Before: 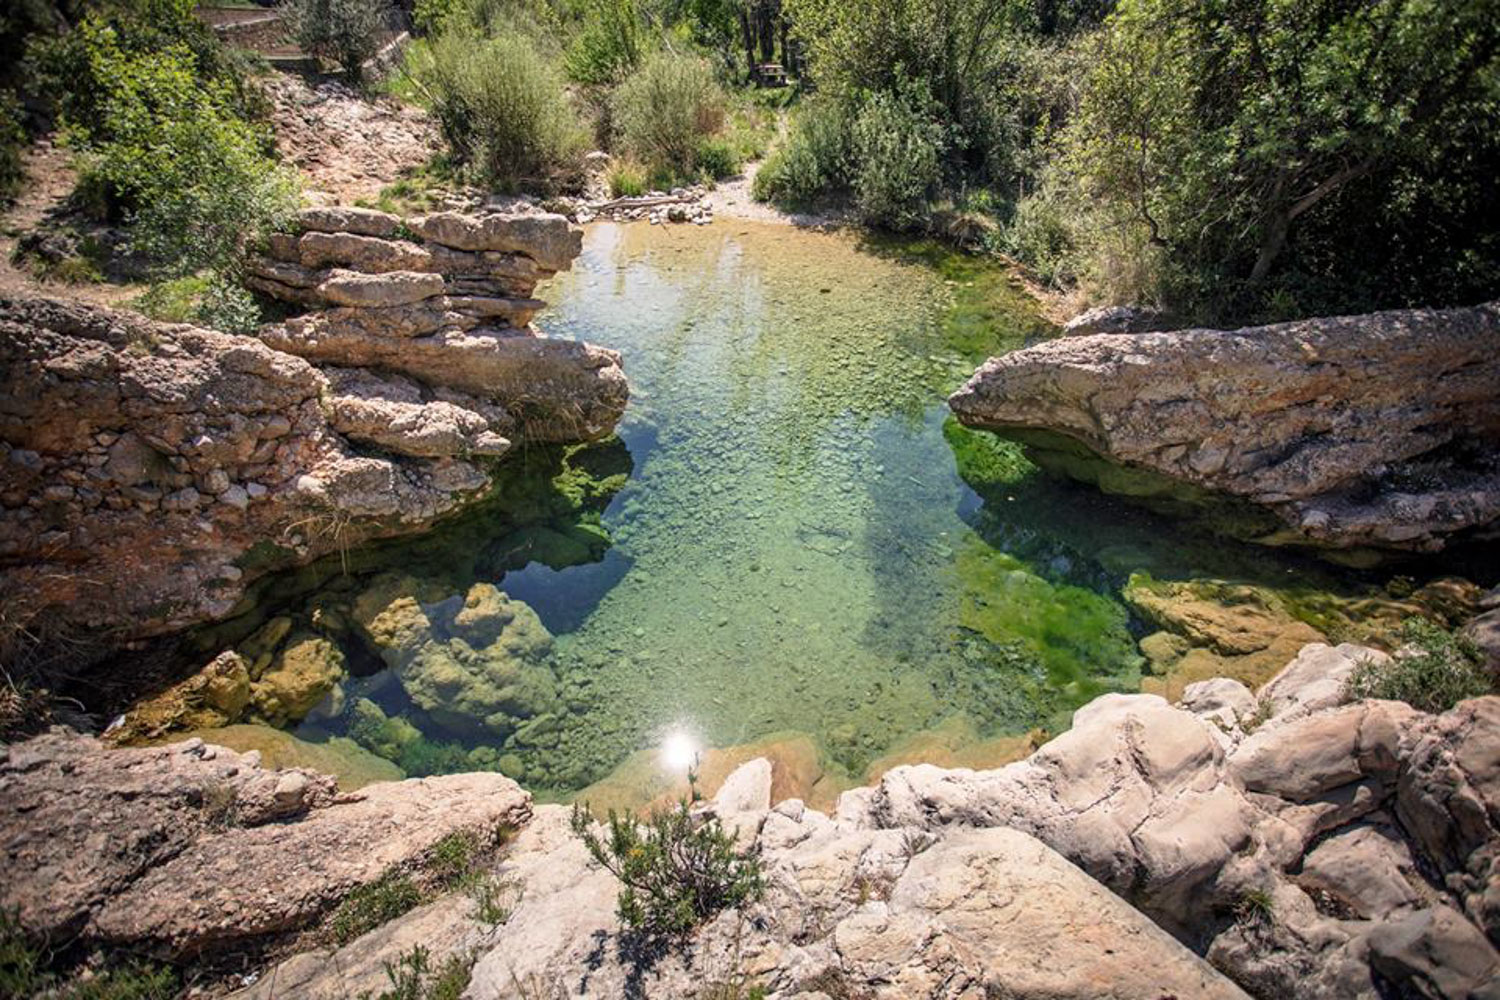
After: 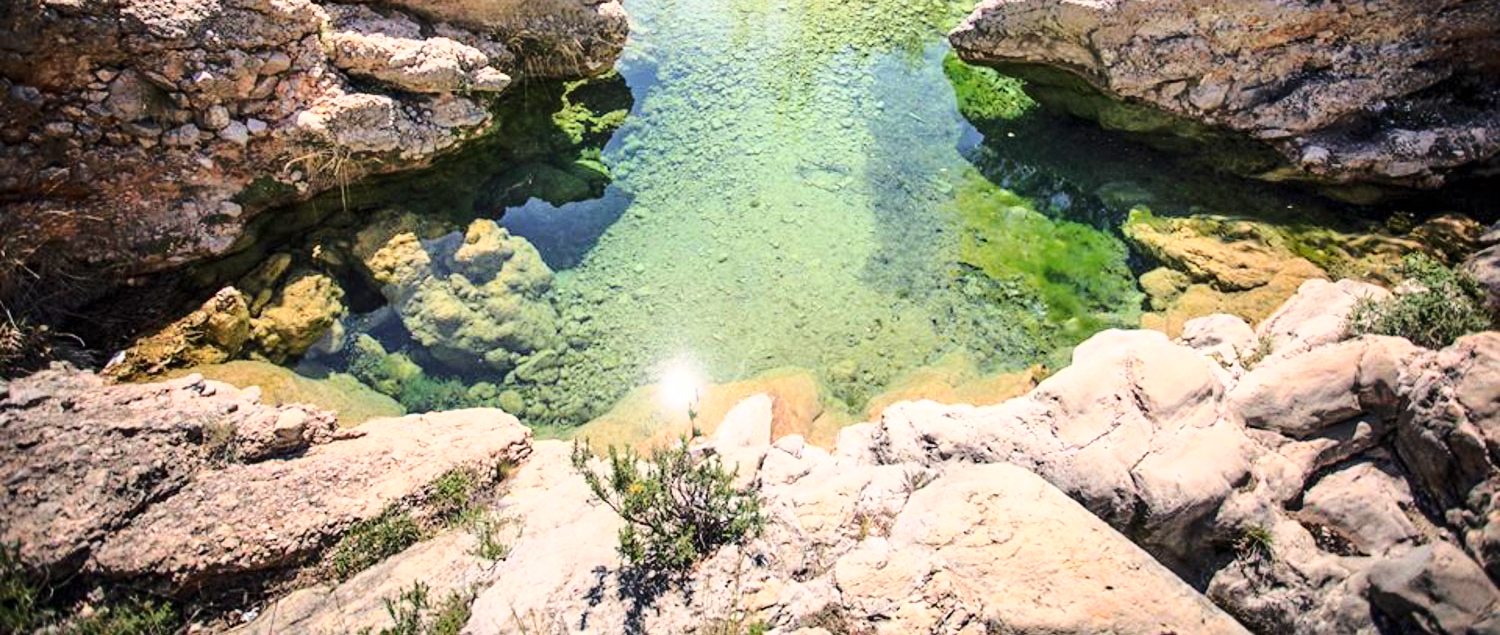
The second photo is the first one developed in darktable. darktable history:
crop and rotate: top 36.435%
base curve: curves: ch0 [(0, 0) (0.032, 0.037) (0.105, 0.228) (0.435, 0.76) (0.856, 0.983) (1, 1)]
